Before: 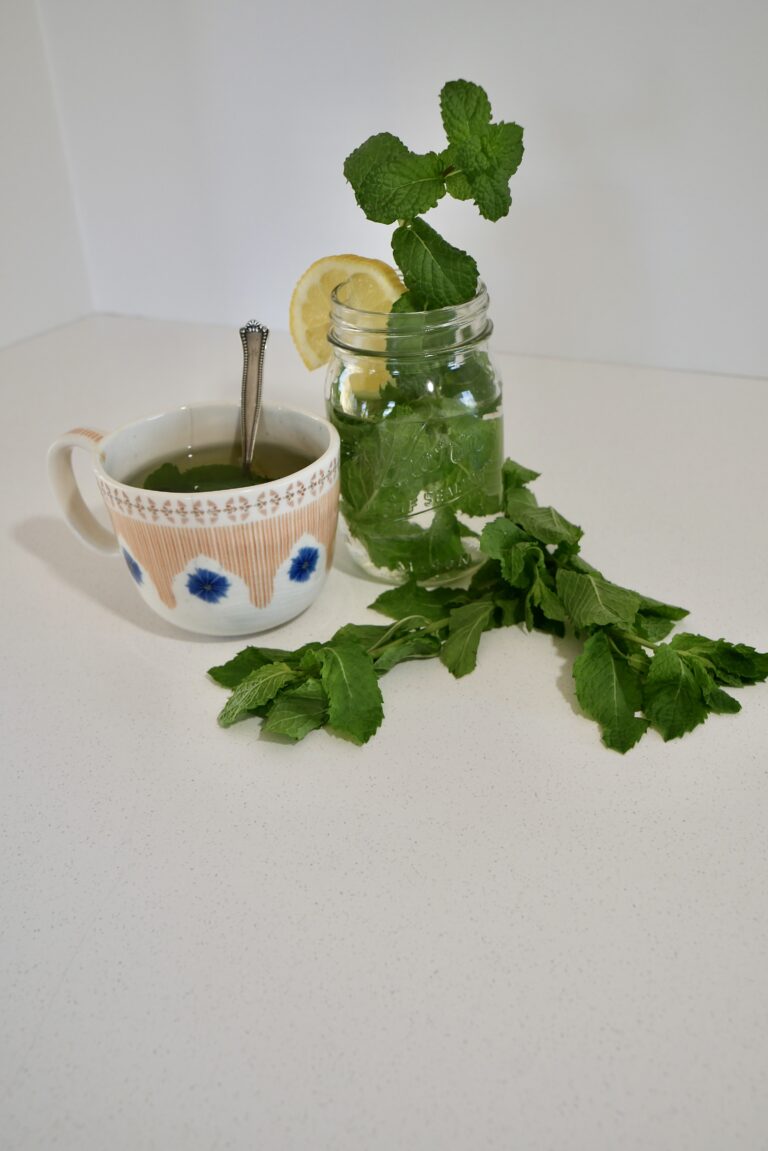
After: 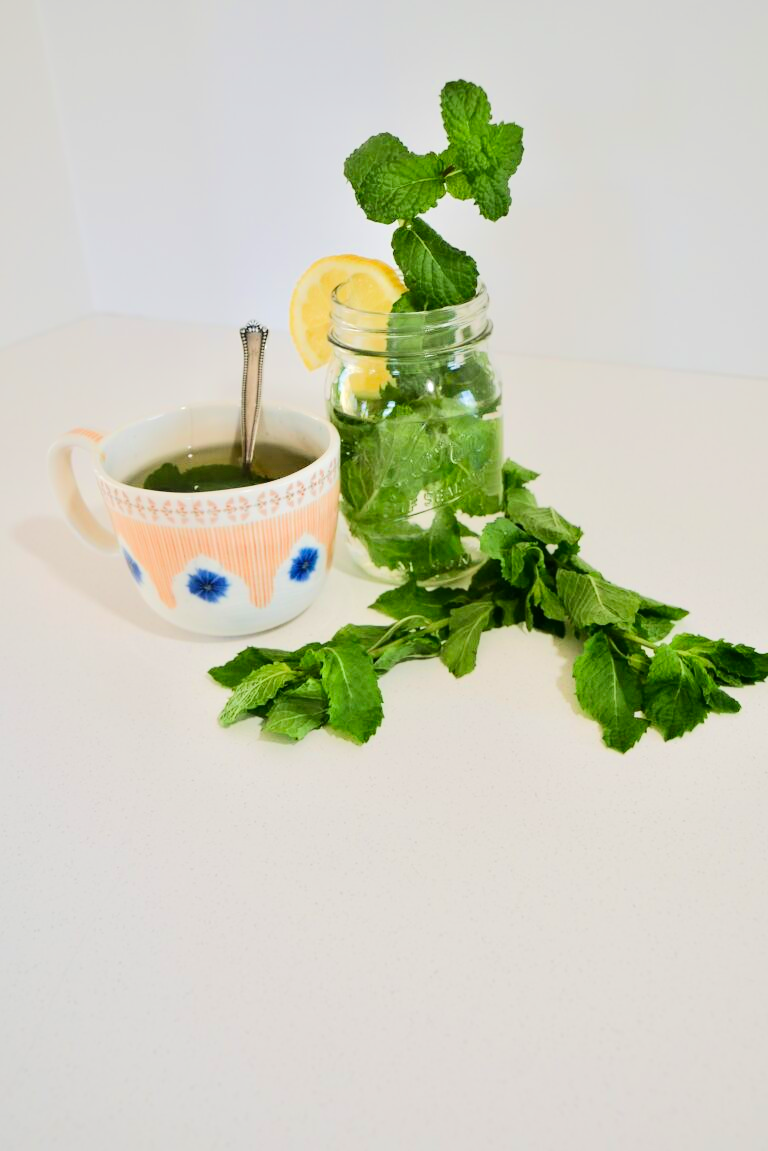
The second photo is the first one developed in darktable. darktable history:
tone equalizer: -7 EV 0.159 EV, -6 EV 0.618 EV, -5 EV 1.15 EV, -4 EV 1.37 EV, -3 EV 1.18 EV, -2 EV 0.6 EV, -1 EV 0.168 EV, edges refinement/feathering 500, mask exposure compensation -1.57 EV, preserve details no
